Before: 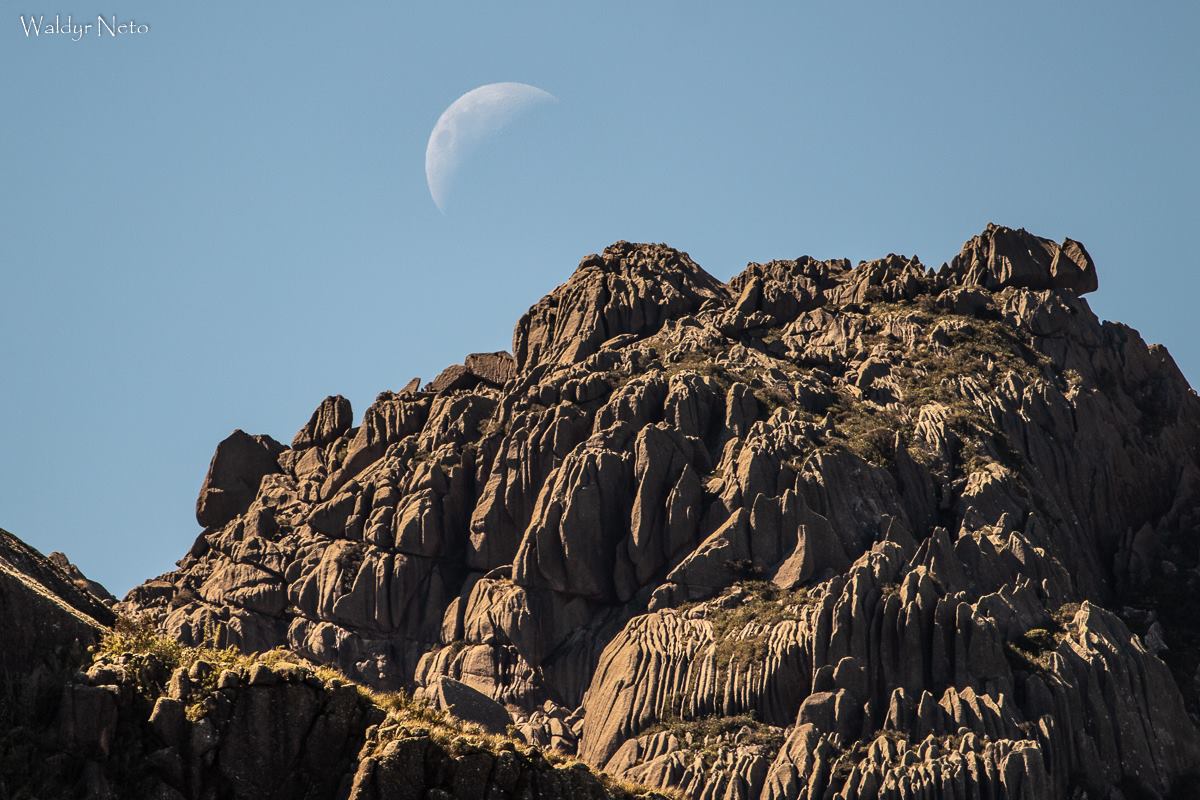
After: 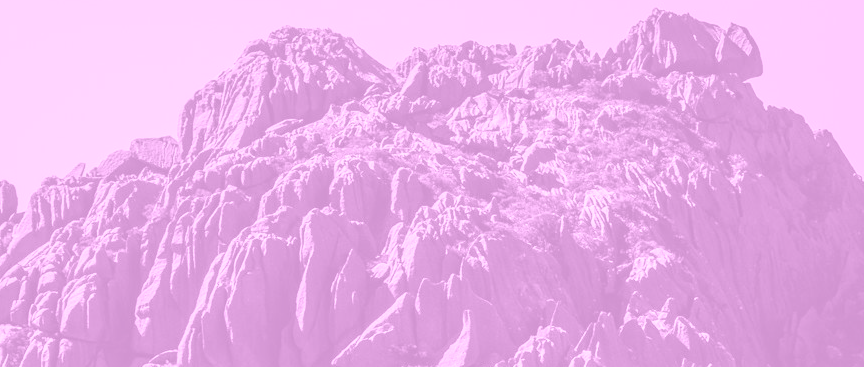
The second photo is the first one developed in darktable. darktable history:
colorize: hue 331.2°, saturation 69%, source mix 30.28%, lightness 69.02%, version 1
exposure: exposure 0.485 EV, compensate highlight preservation false
crop and rotate: left 27.938%, top 27.046%, bottom 27.046%
